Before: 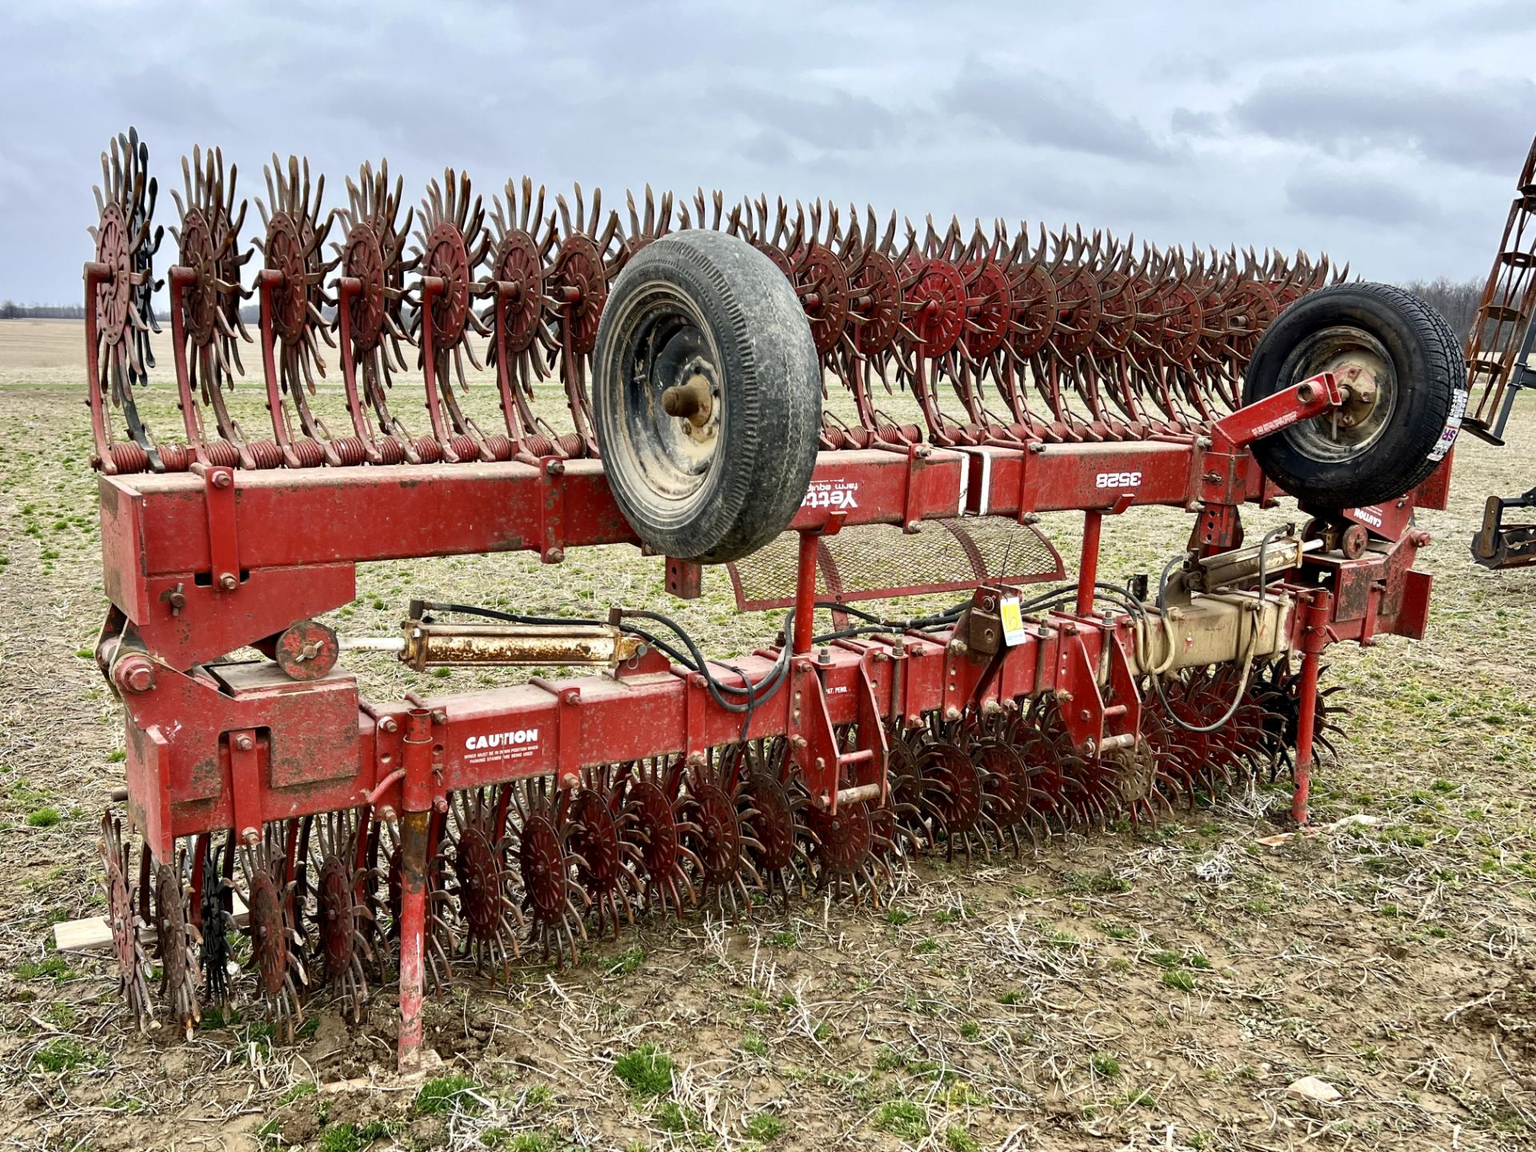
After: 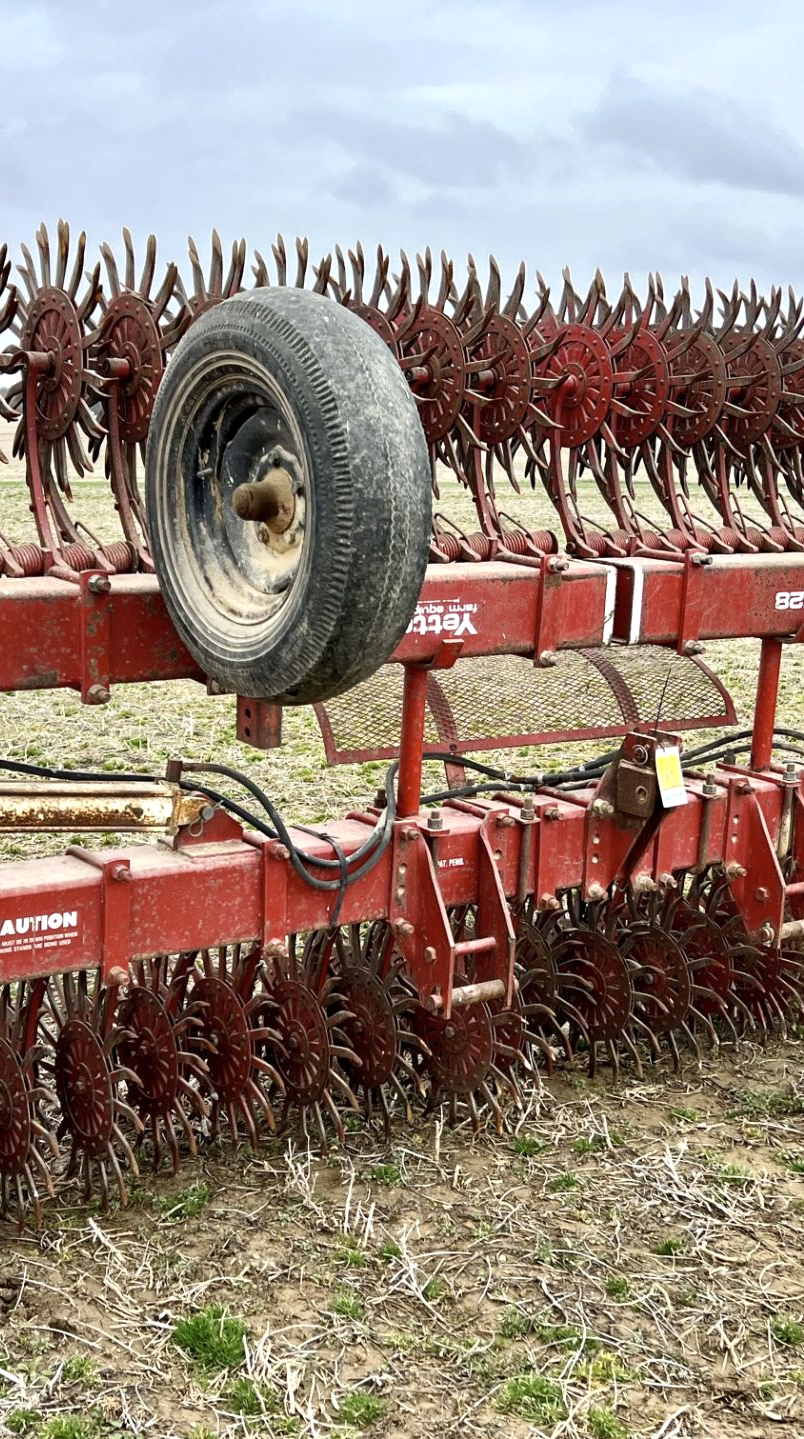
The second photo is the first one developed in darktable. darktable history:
exposure: exposure 0.164 EV, compensate exposure bias true, compensate highlight preservation false
crop: left 31.006%, right 27.11%
color zones: curves: ch1 [(0, 0.469) (0.01, 0.469) (0.12, 0.446) (0.248, 0.469) (0.5, 0.5) (0.748, 0.5) (0.99, 0.469) (1, 0.469)]
